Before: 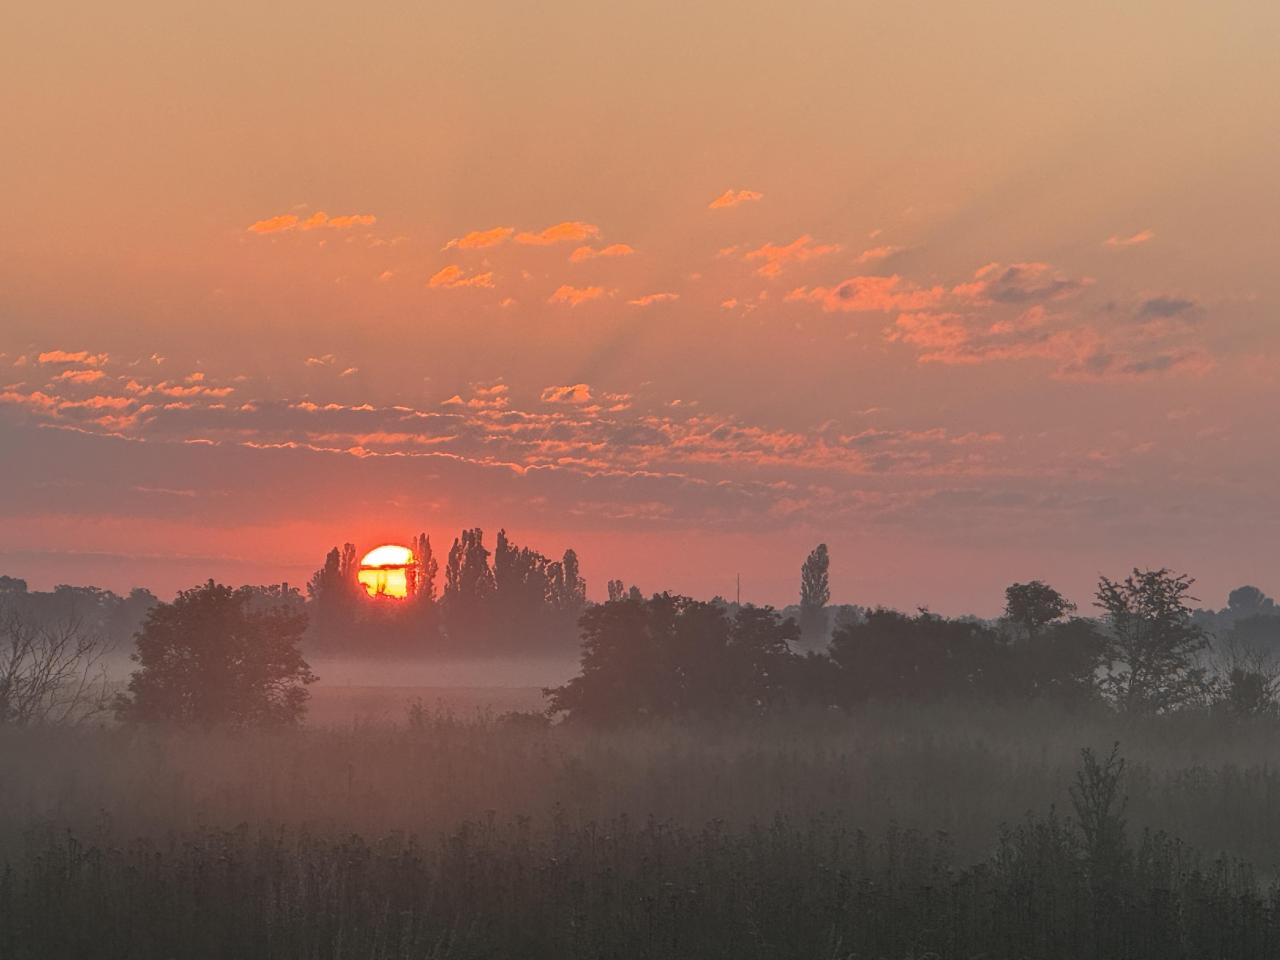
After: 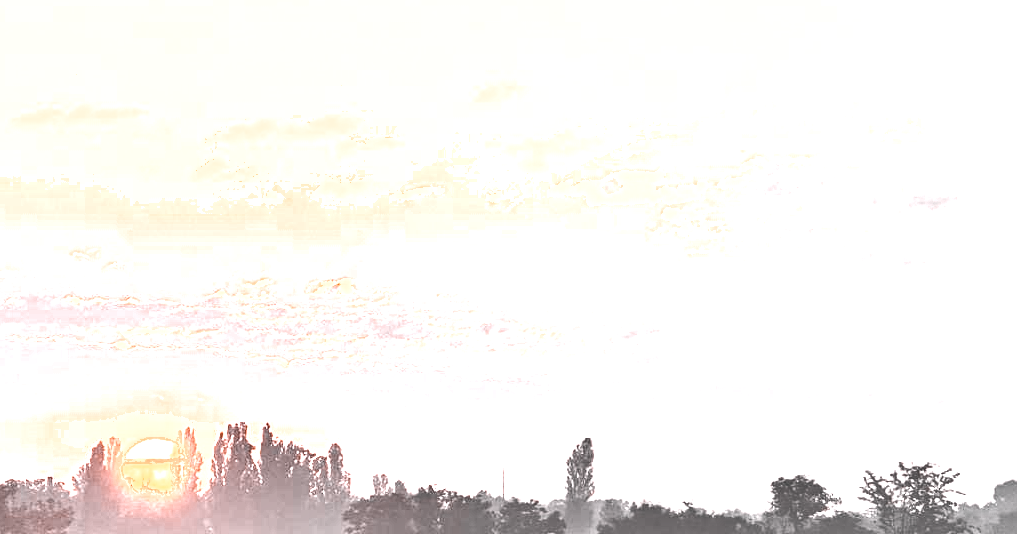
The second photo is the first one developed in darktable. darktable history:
tone curve: curves: ch0 [(0, 0) (0.051, 0.047) (0.102, 0.099) (0.236, 0.249) (0.429, 0.473) (0.67, 0.755) (0.875, 0.948) (1, 0.985)]; ch1 [(0, 0) (0.339, 0.298) (0.402, 0.363) (0.453, 0.413) (0.485, 0.469) (0.494, 0.493) (0.504, 0.502) (0.515, 0.526) (0.563, 0.591) (0.597, 0.639) (0.834, 0.888) (1, 1)]; ch2 [(0, 0) (0.362, 0.353) (0.425, 0.439) (0.501, 0.501) (0.537, 0.538) (0.58, 0.59) (0.642, 0.669) (0.773, 0.856) (1, 1)], color space Lab, independent channels, preserve colors none
crop: left 18.38%, top 11.092%, right 2.134%, bottom 33.217%
exposure: black level correction 0, exposure 1.6 EV, compensate exposure bias true, compensate highlight preservation false
shadows and highlights: soften with gaussian
white balance: red 1.188, blue 1.11
color zones: curves: ch0 [(0, 0.613) (0.01, 0.613) (0.245, 0.448) (0.498, 0.529) (0.642, 0.665) (0.879, 0.777) (0.99, 0.613)]; ch1 [(0, 0.035) (0.121, 0.189) (0.259, 0.197) (0.415, 0.061) (0.589, 0.022) (0.732, 0.022) (0.857, 0.026) (0.991, 0.053)]
haze removal: strength 0.25, distance 0.25, compatibility mode true, adaptive false
